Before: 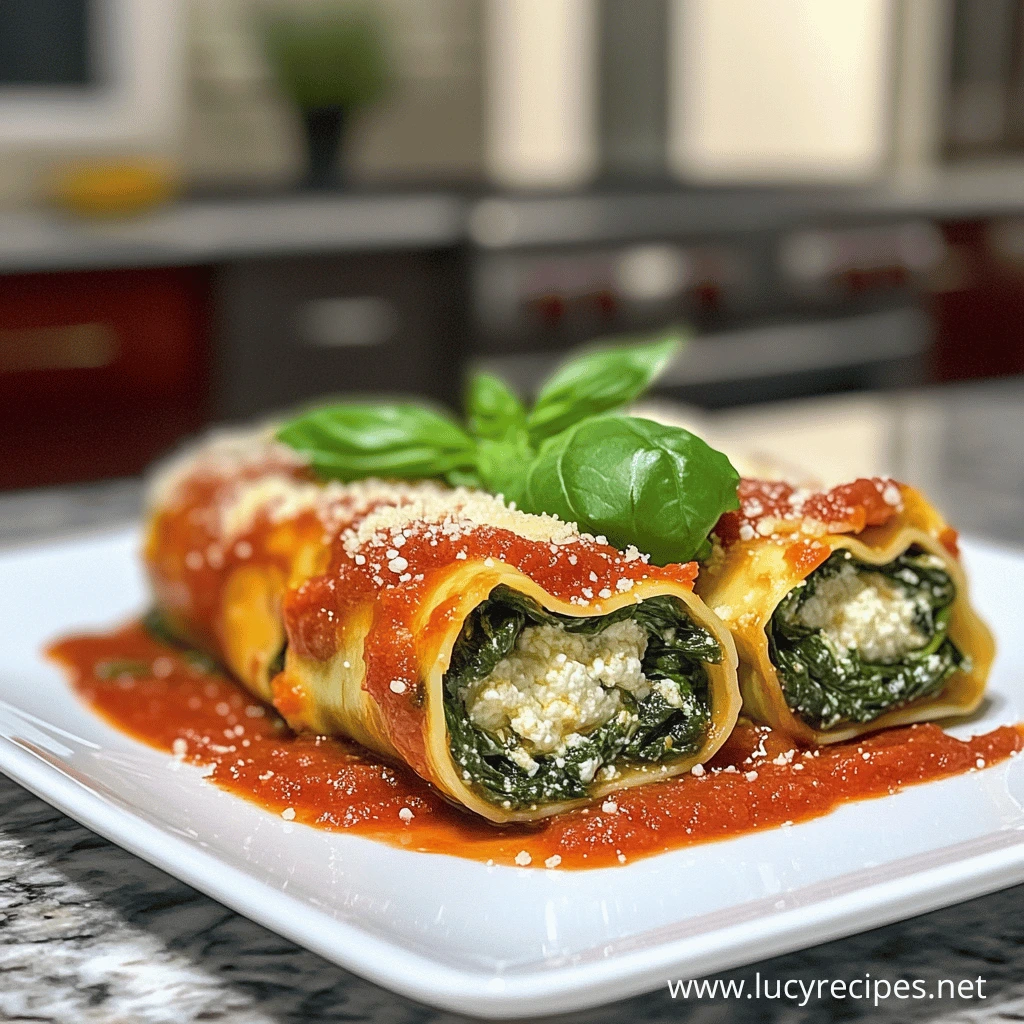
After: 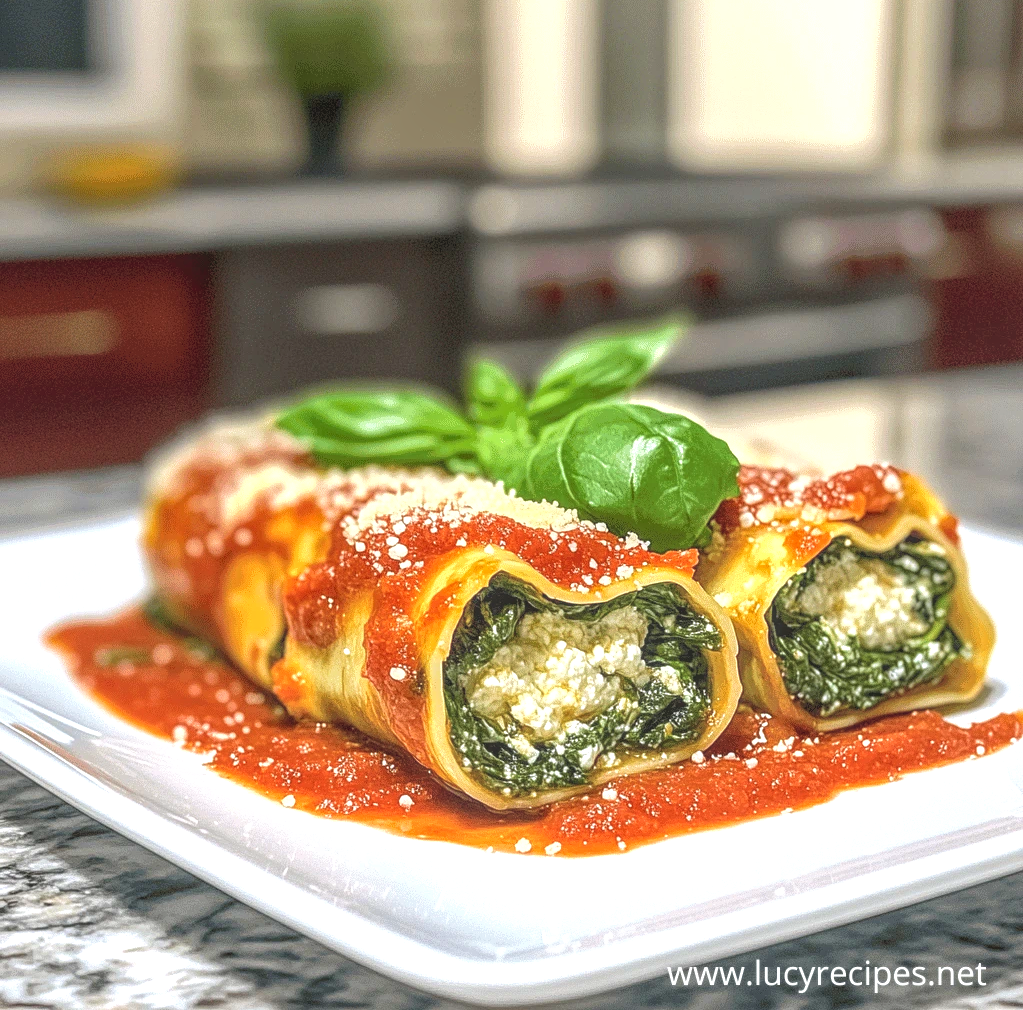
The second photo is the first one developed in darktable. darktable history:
crop: top 1.348%, right 0.011%
exposure: exposure 0.496 EV, compensate exposure bias true, compensate highlight preservation false
local contrast: highlights 66%, shadows 33%, detail 167%, midtone range 0.2
velvia: strength 22.19%
